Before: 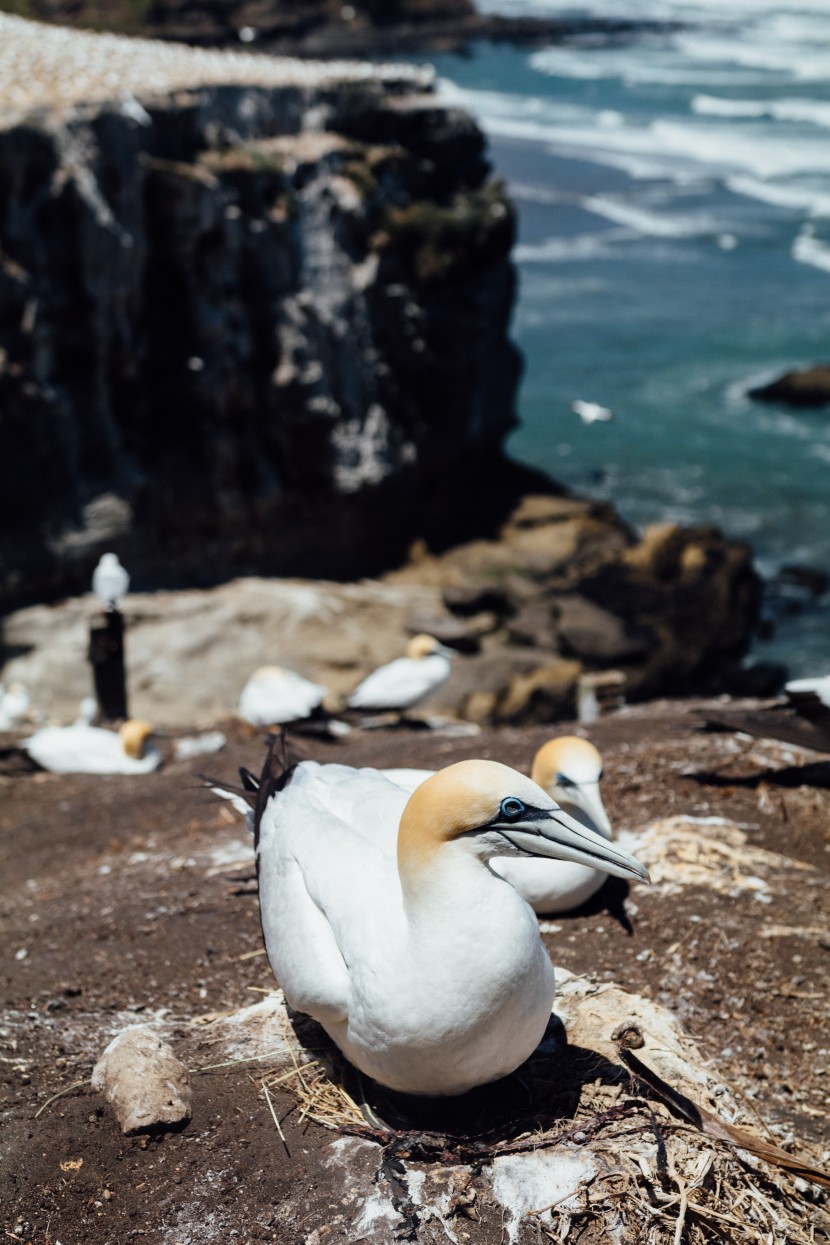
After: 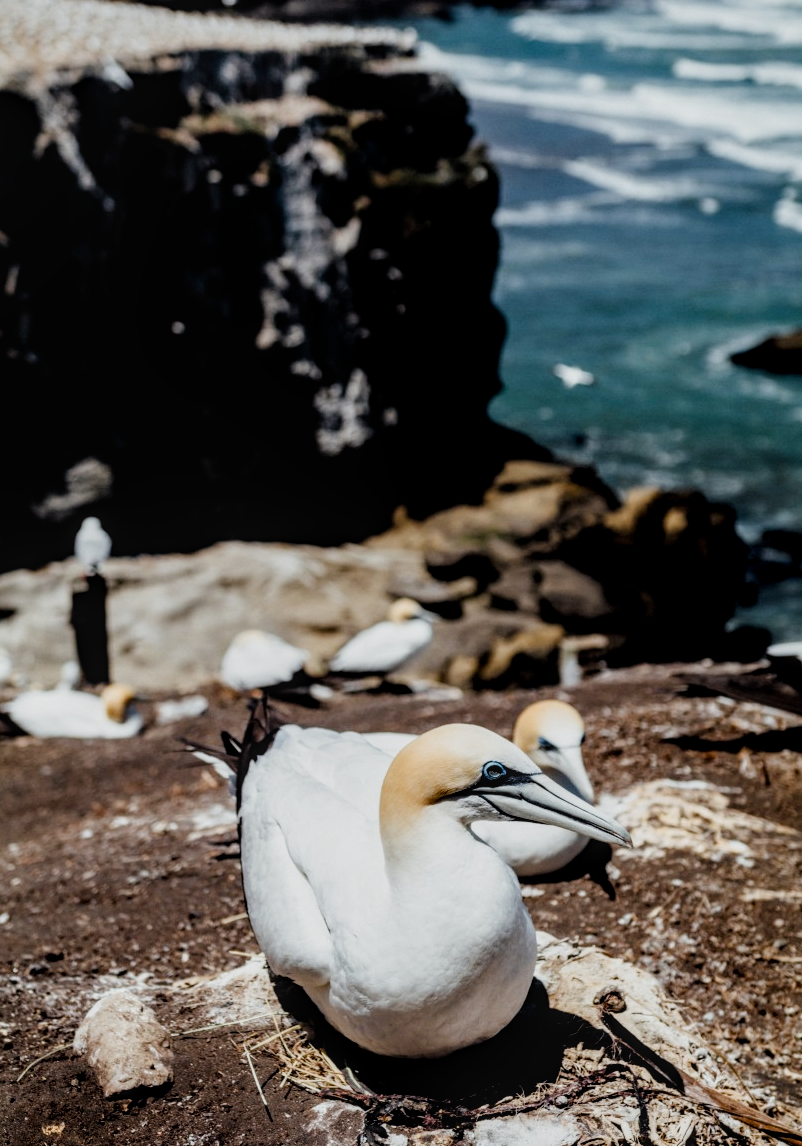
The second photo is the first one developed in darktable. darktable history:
local contrast: on, module defaults
color balance rgb: shadows lift › chroma 2.007%, shadows lift › hue 49.91°, perceptual saturation grading › global saturation 25.664%, perceptual saturation grading › highlights -50.194%, perceptual saturation grading › shadows 30.505%
filmic rgb: black relative exposure -5.1 EV, white relative exposure 3.49 EV, hardness 3.16, contrast 1.199, highlights saturation mix -49.56%
crop: left 2.219%, top 2.968%, right 1.067%, bottom 4.915%
